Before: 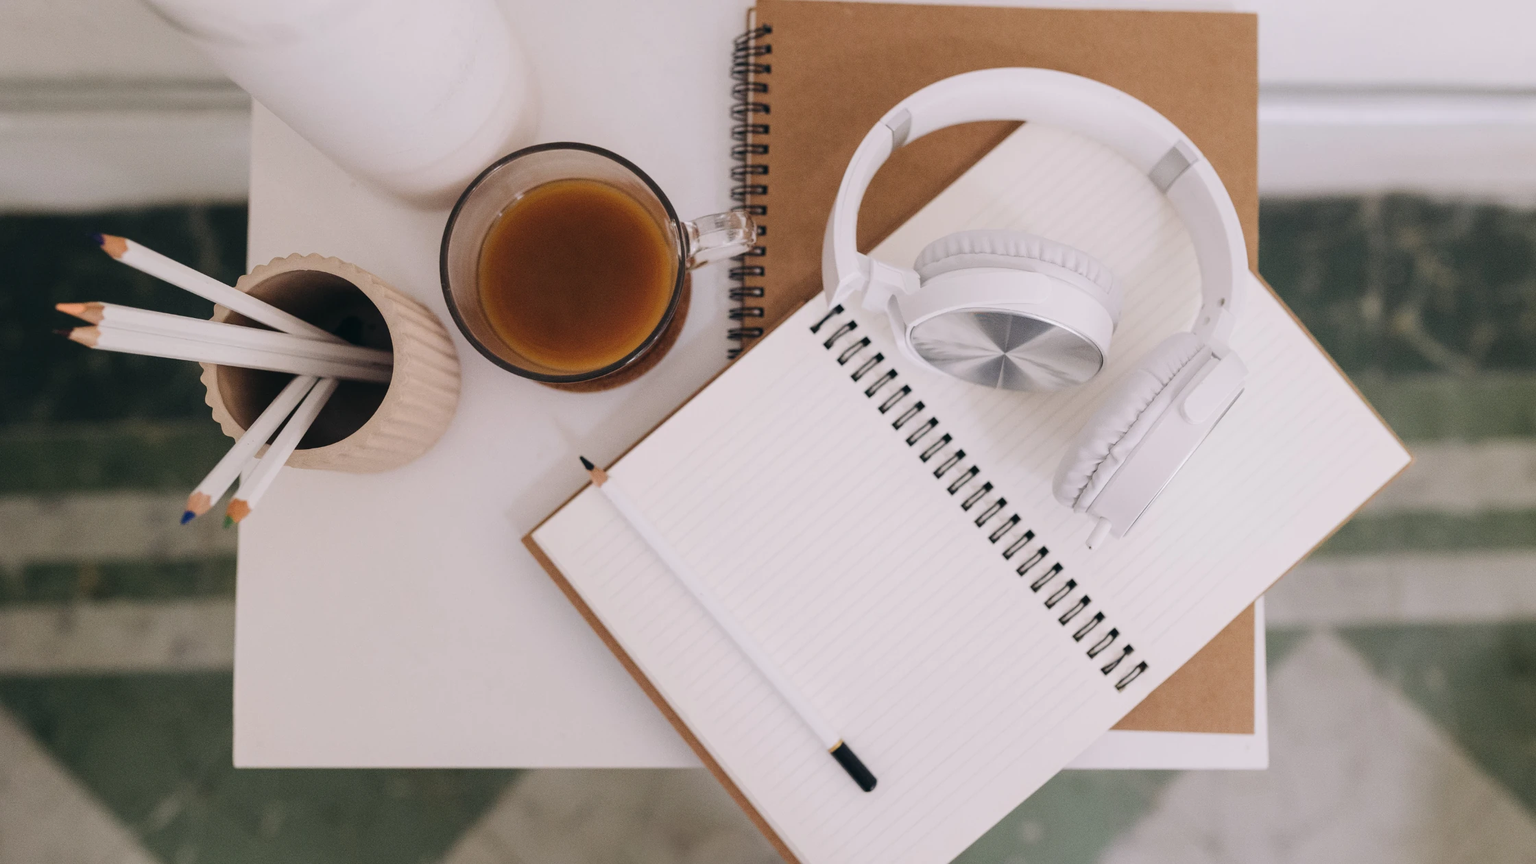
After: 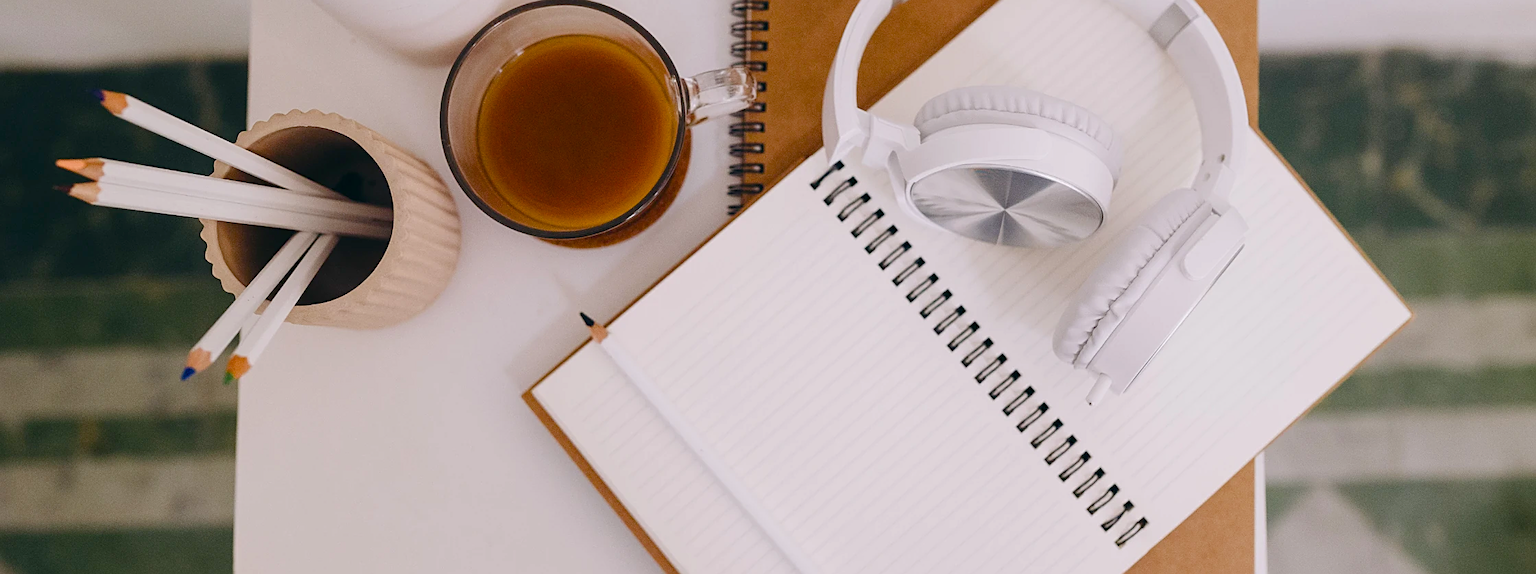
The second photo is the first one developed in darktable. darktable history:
color balance rgb: perceptual saturation grading › global saturation 35%, perceptual saturation grading › highlights -25%, perceptual saturation grading › shadows 50%
sharpen: on, module defaults
exposure: compensate highlight preservation false
crop: top 16.727%, bottom 16.727%
